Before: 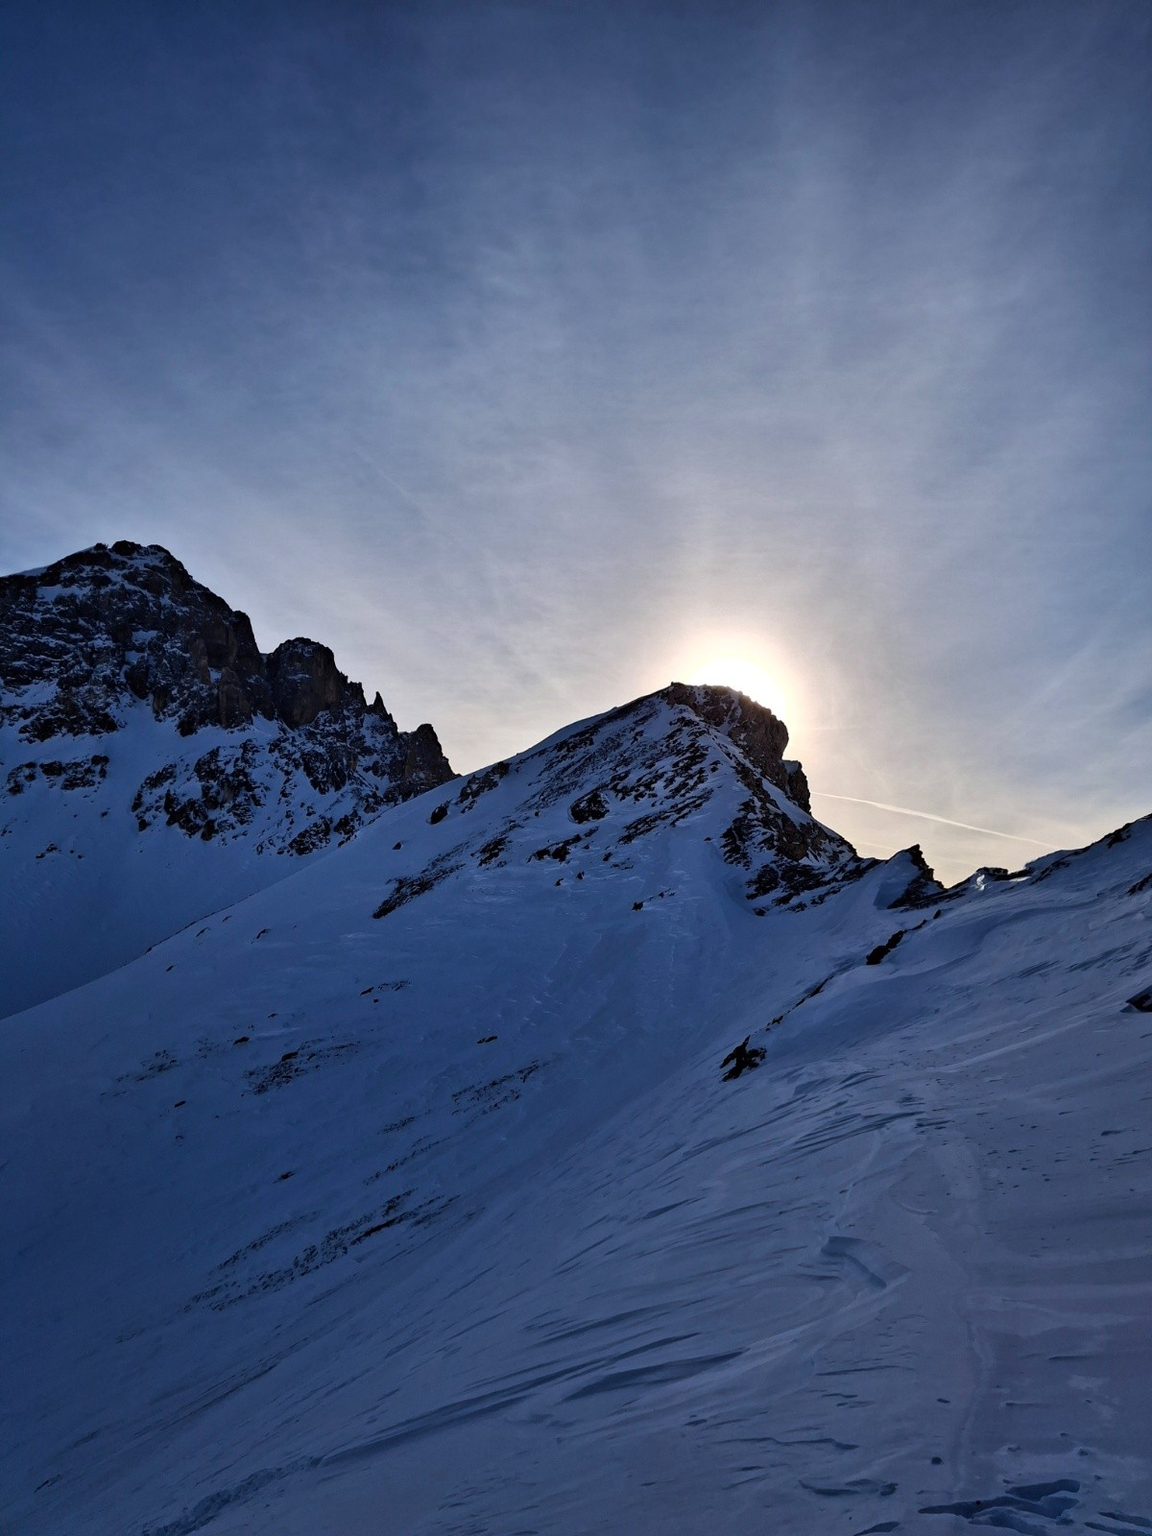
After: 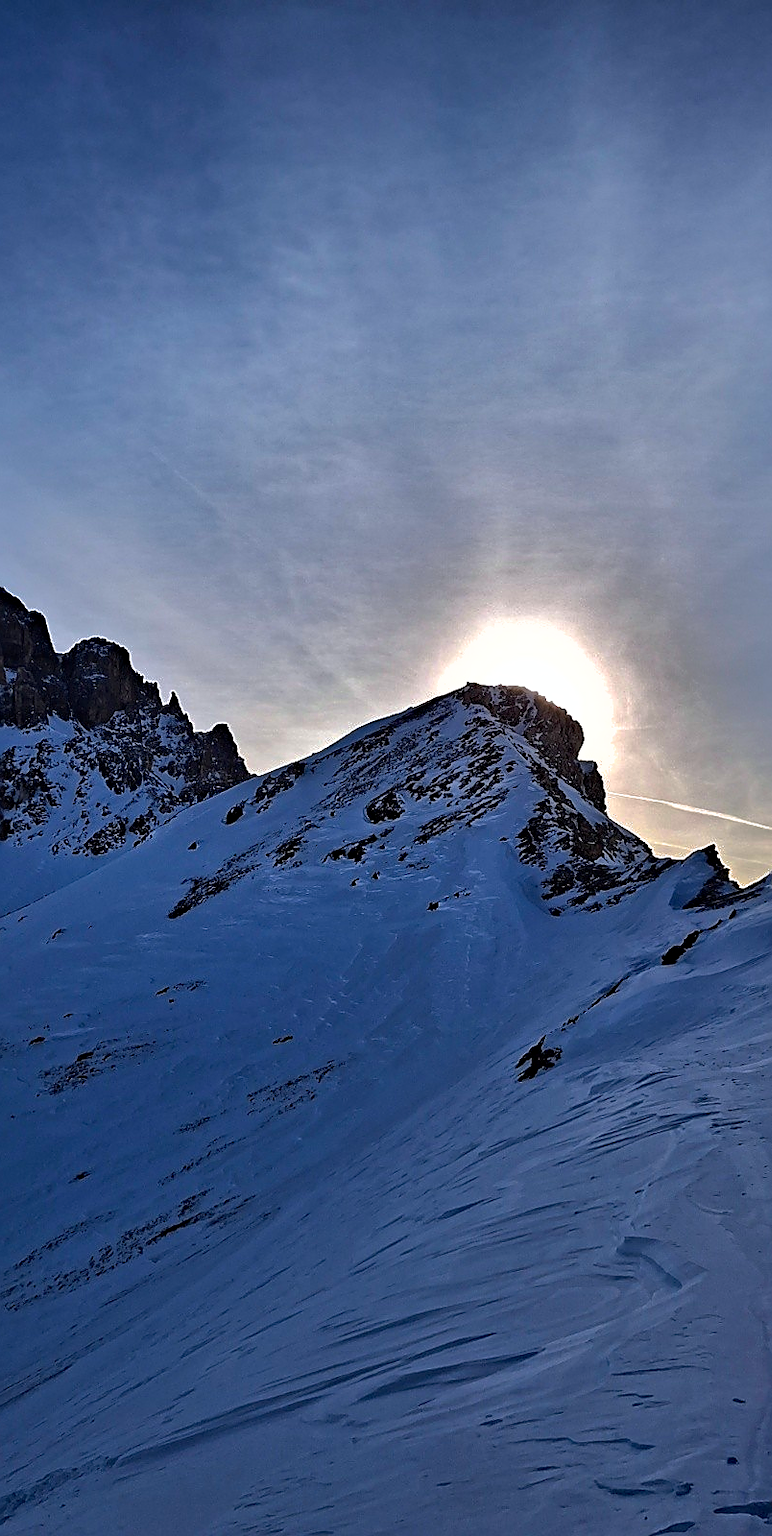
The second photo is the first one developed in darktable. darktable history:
exposure: exposure 0.376 EV, compensate highlight preservation false
haze removal: compatibility mode true, adaptive false
shadows and highlights: shadows -19.59, highlights -73.02
crop and rotate: left 17.773%, right 15.087%
sharpen: radius 1.414, amount 1.249, threshold 0.817
